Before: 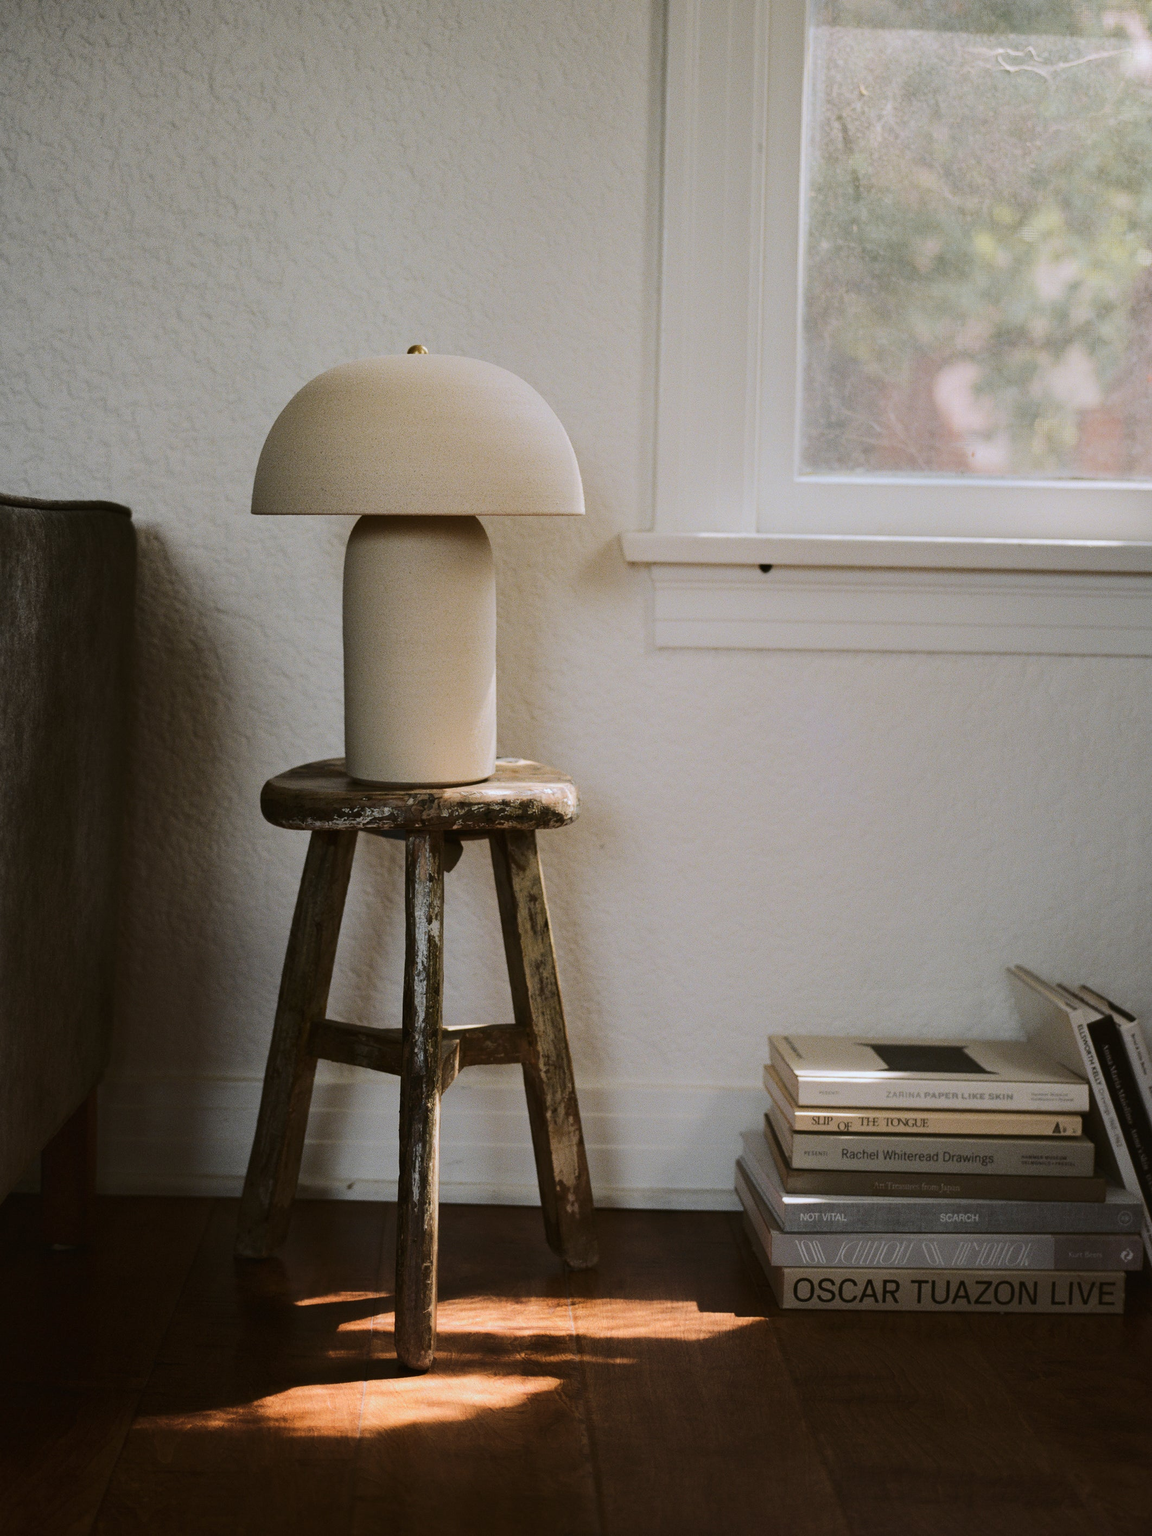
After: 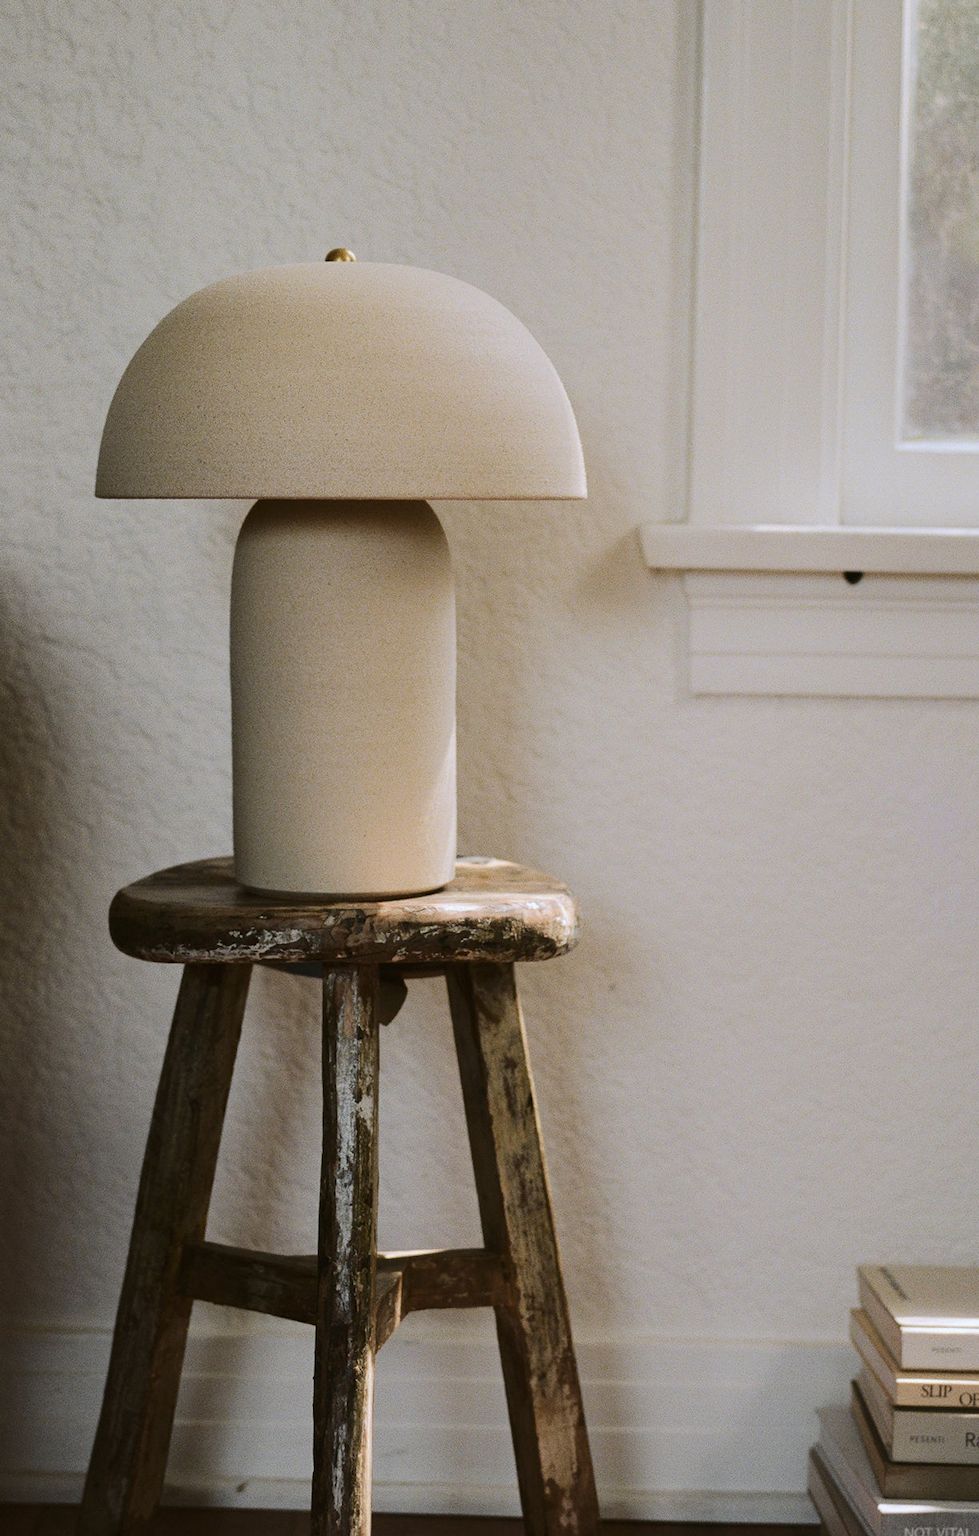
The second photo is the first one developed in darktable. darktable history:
crop: left 16.211%, top 11.518%, right 26.084%, bottom 20.592%
exposure: exposure 0.083 EV, compensate highlight preservation false
